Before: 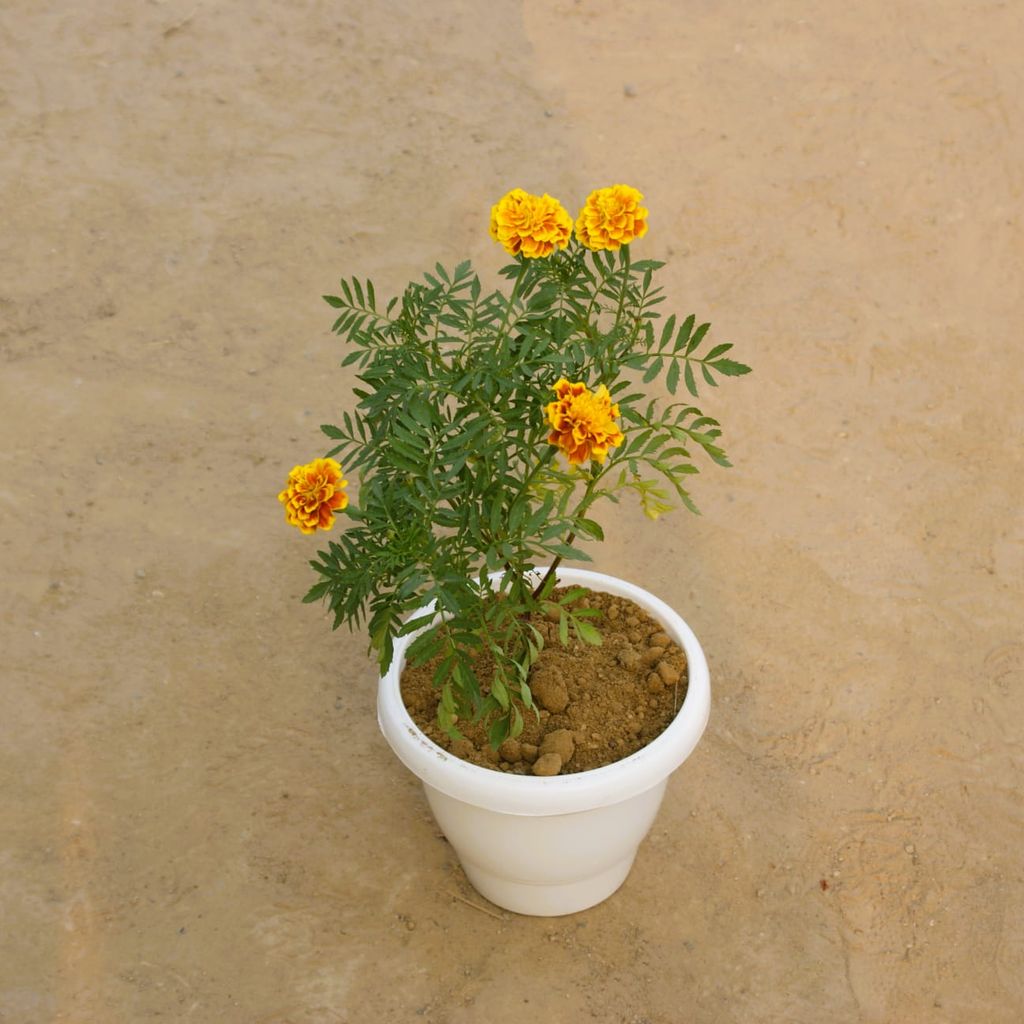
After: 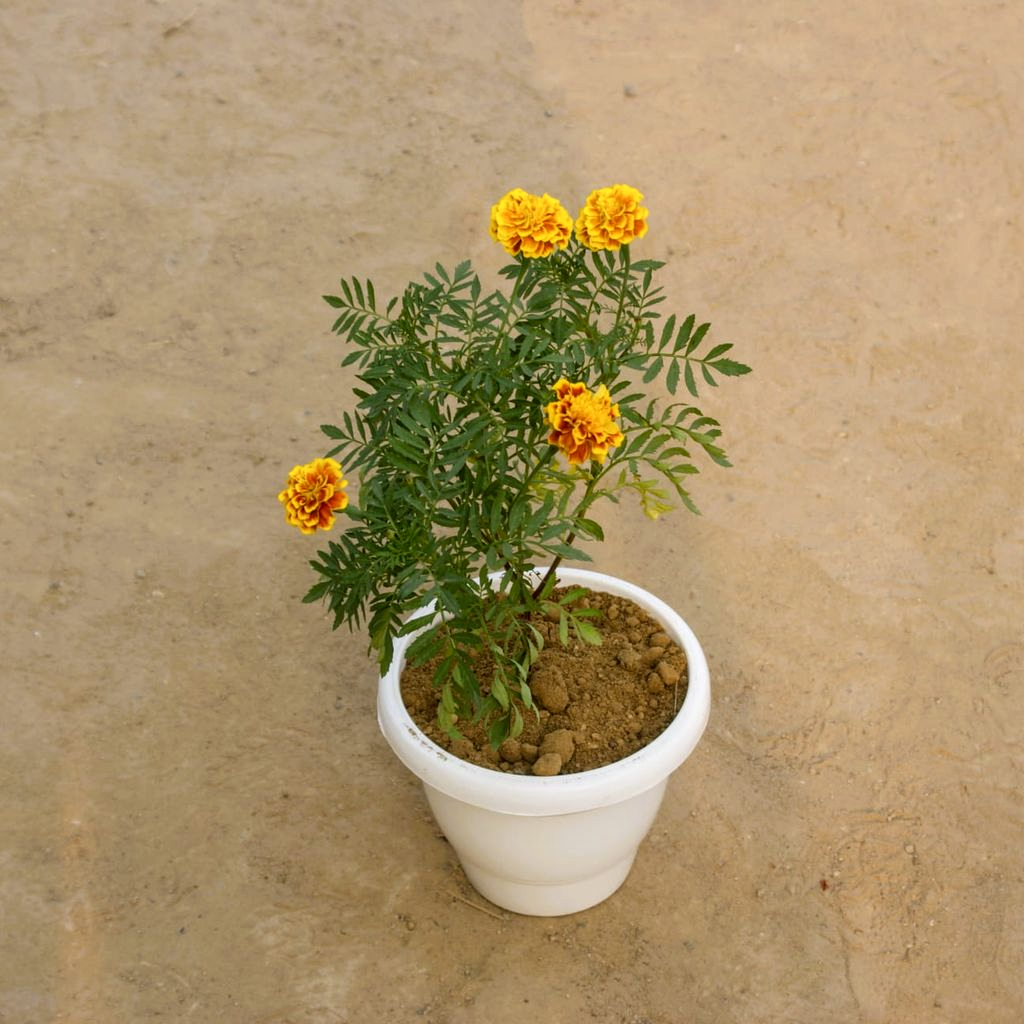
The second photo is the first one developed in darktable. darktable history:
local contrast: detail 130%
exposure: compensate highlight preservation false
